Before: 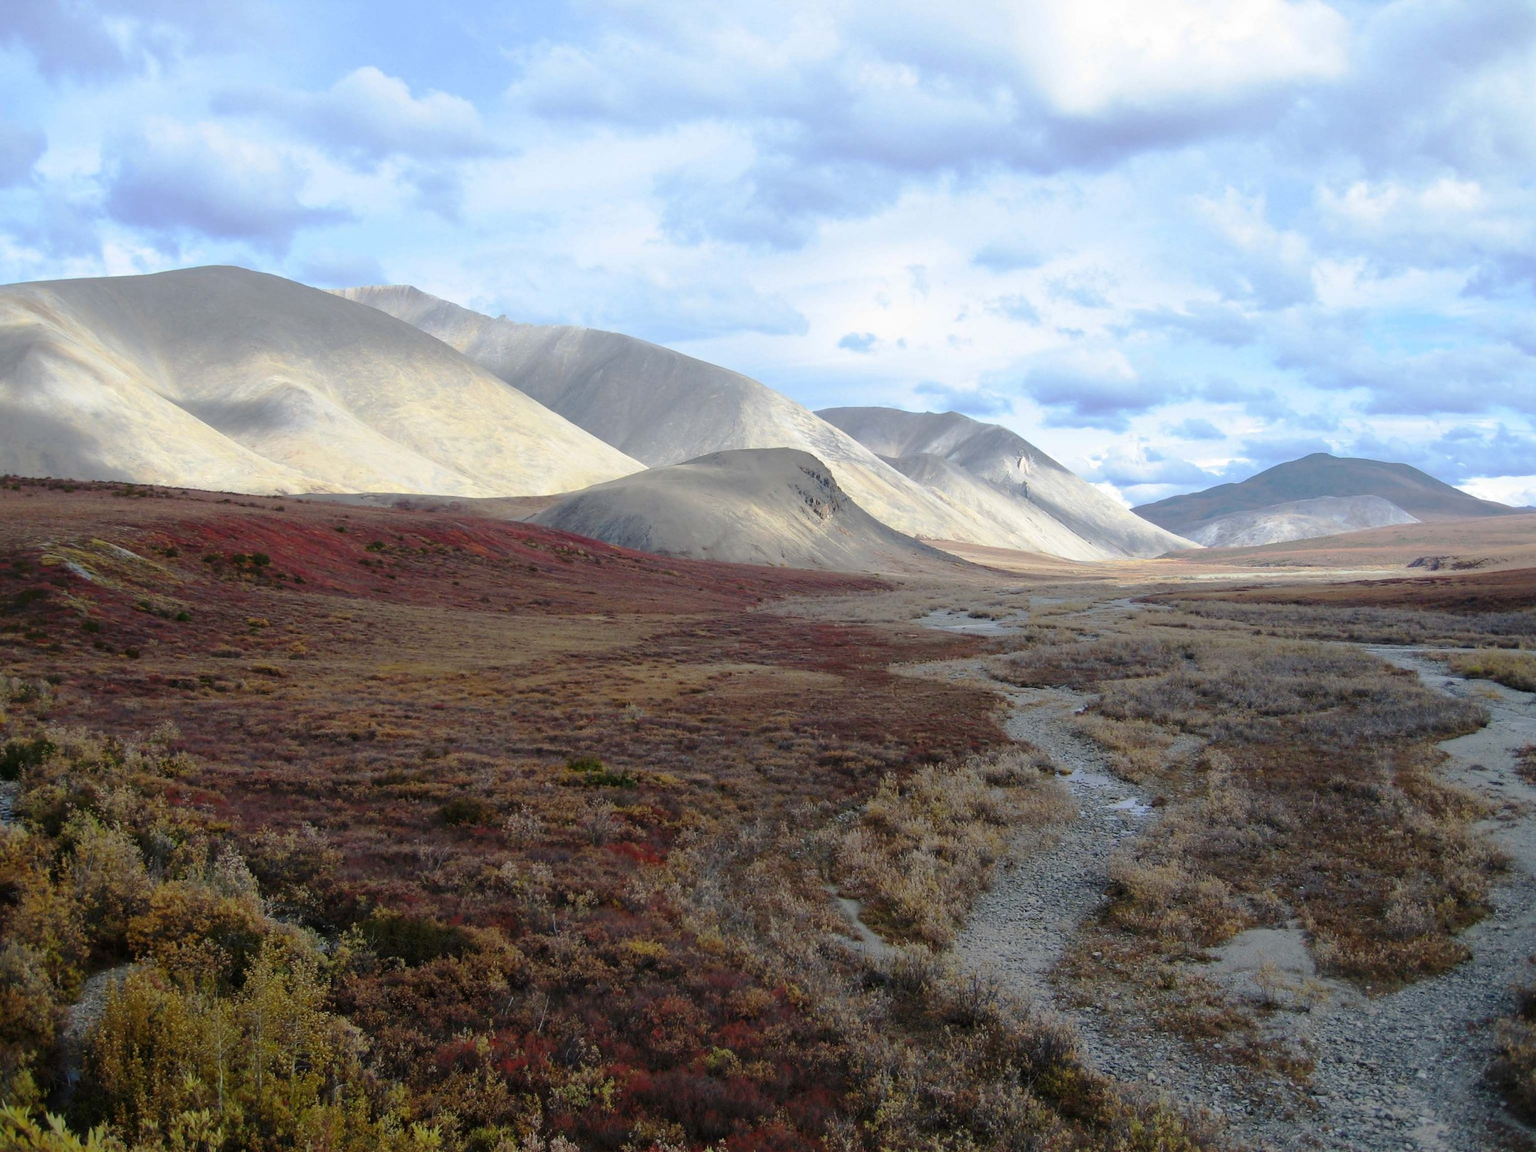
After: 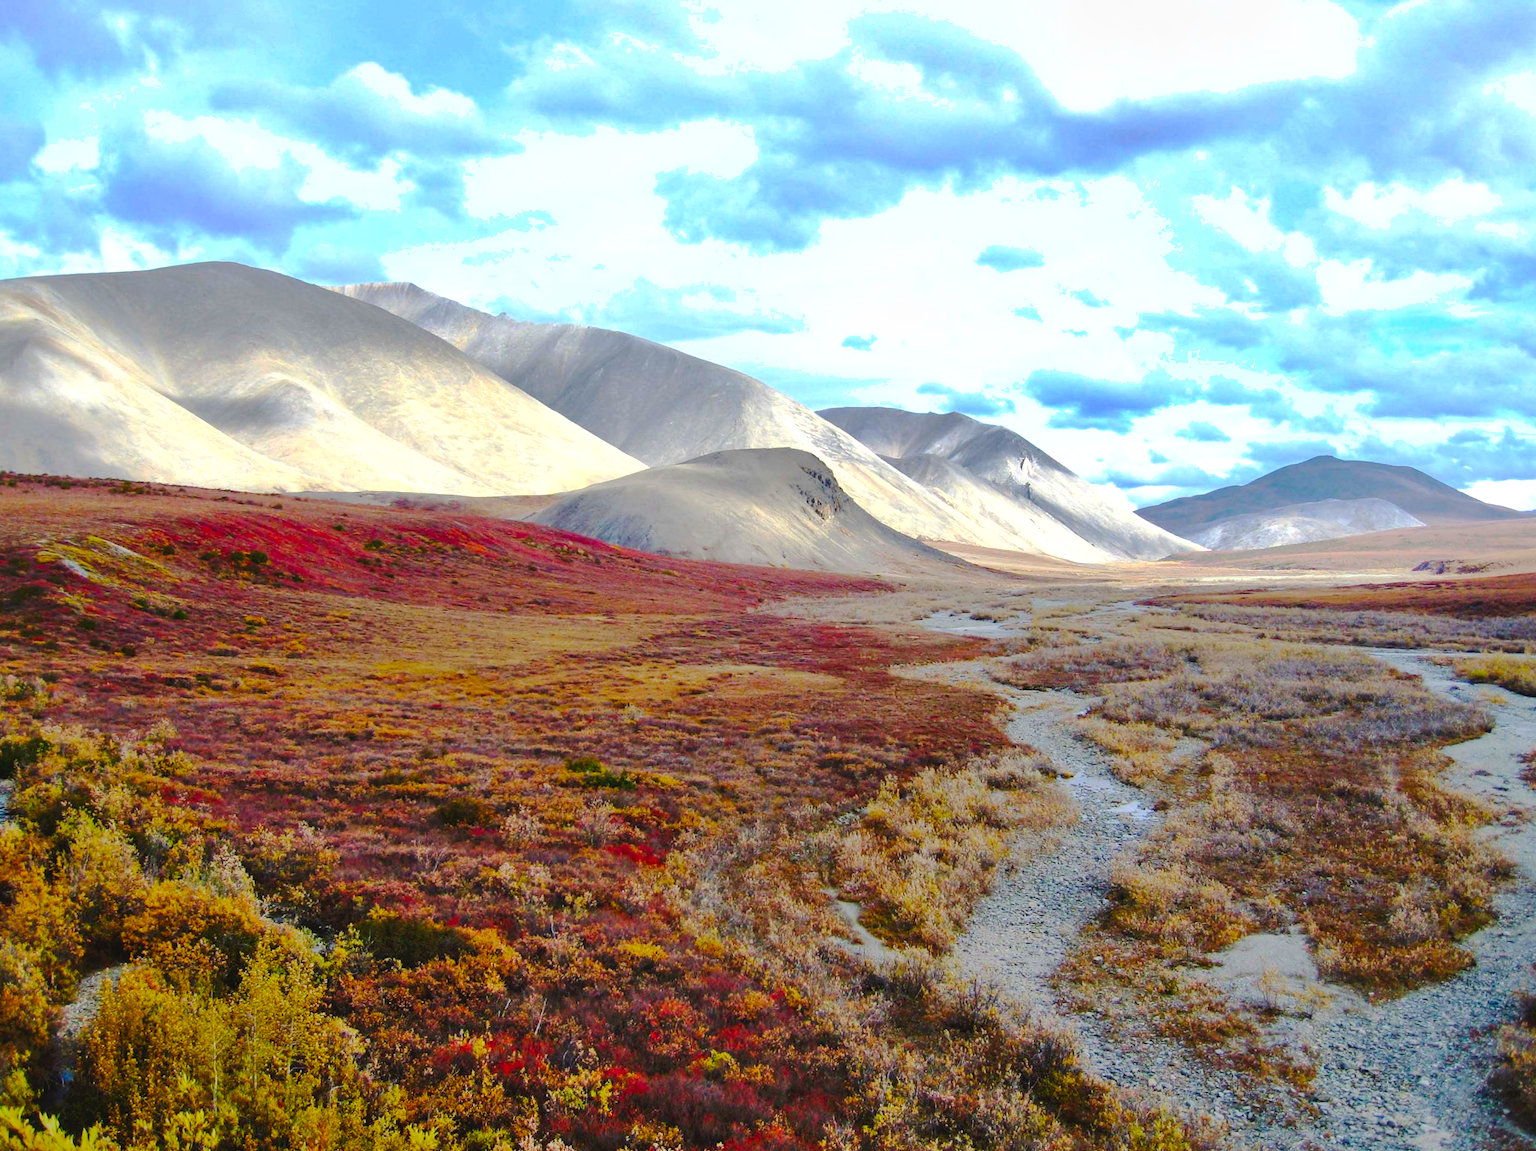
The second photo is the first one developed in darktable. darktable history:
color balance rgb: shadows lift › chroma 1.014%, shadows lift › hue 31.03°, global offset › luminance 0.479%, global offset › hue 60.5°, perceptual saturation grading › global saturation 20%, perceptual saturation grading › highlights -25.383%, perceptual saturation grading › shadows 25.86%, perceptual brilliance grading › global brilliance 10.406%, perceptual brilliance grading › shadows 14.984%, global vibrance 45.148%
shadows and highlights: soften with gaussian
crop and rotate: angle -0.278°
tone curve: curves: ch0 [(0, 0) (0.003, 0.019) (0.011, 0.02) (0.025, 0.019) (0.044, 0.027) (0.069, 0.038) (0.1, 0.056) (0.136, 0.089) (0.177, 0.137) (0.224, 0.187) (0.277, 0.259) (0.335, 0.343) (0.399, 0.437) (0.468, 0.532) (0.543, 0.613) (0.623, 0.685) (0.709, 0.752) (0.801, 0.822) (0.898, 0.9) (1, 1)], preserve colors none
